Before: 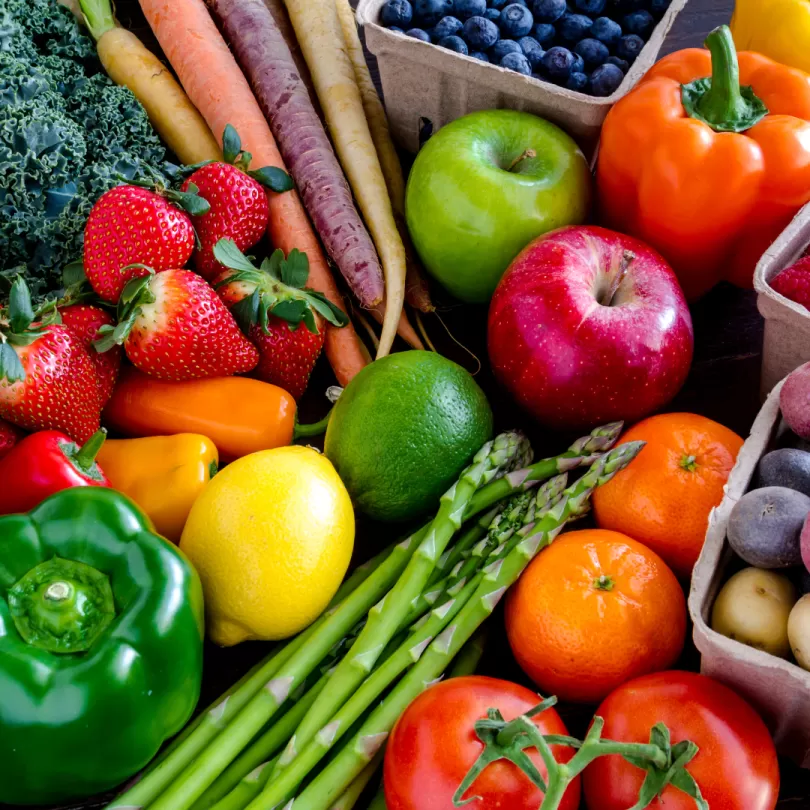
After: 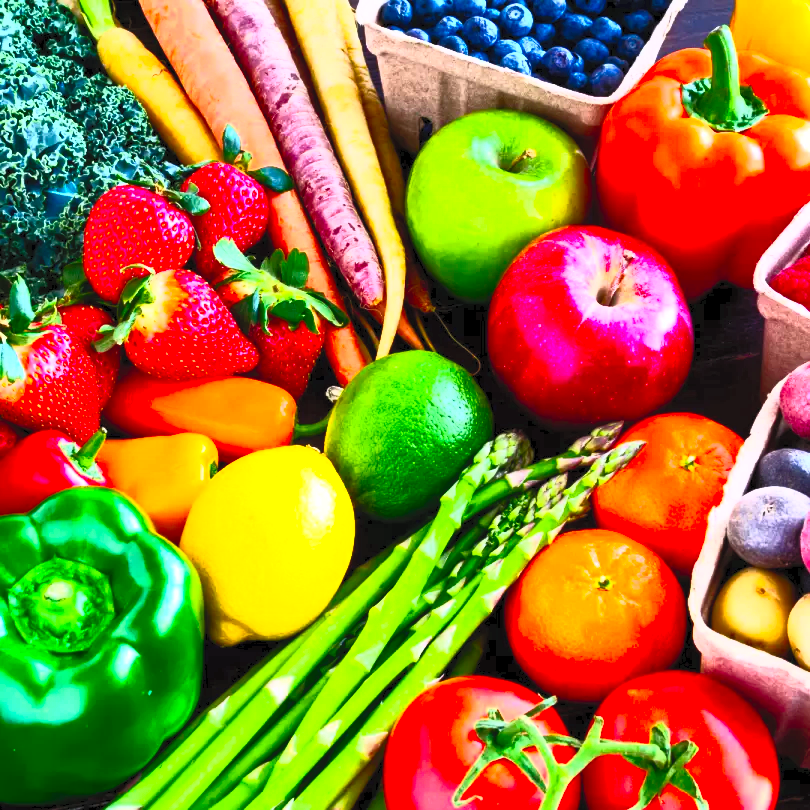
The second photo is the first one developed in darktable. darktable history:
contrast brightness saturation: contrast 0.985, brightness 0.996, saturation 0.993
base curve: preserve colors none
